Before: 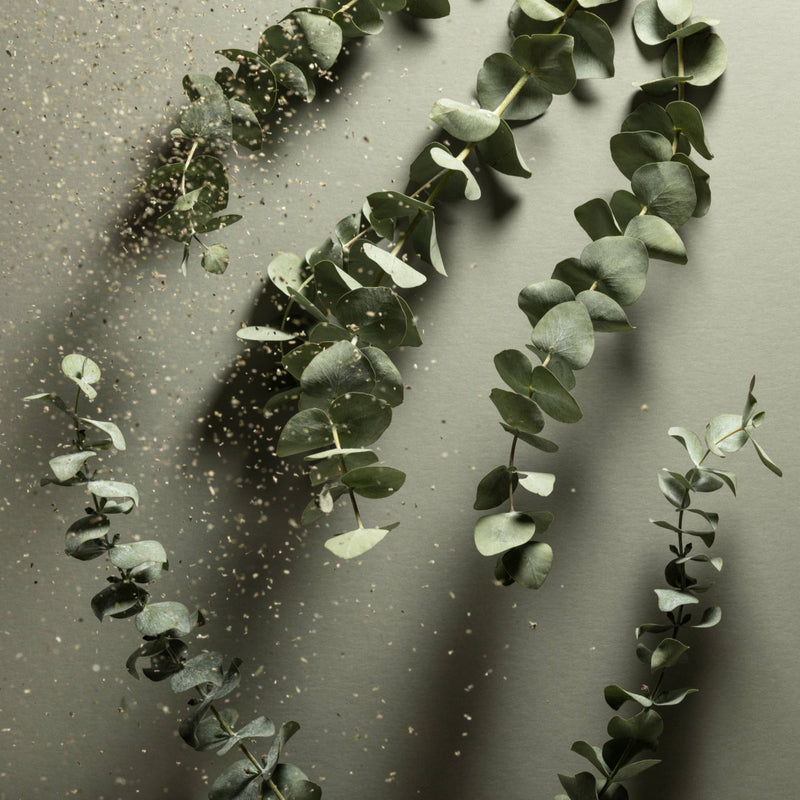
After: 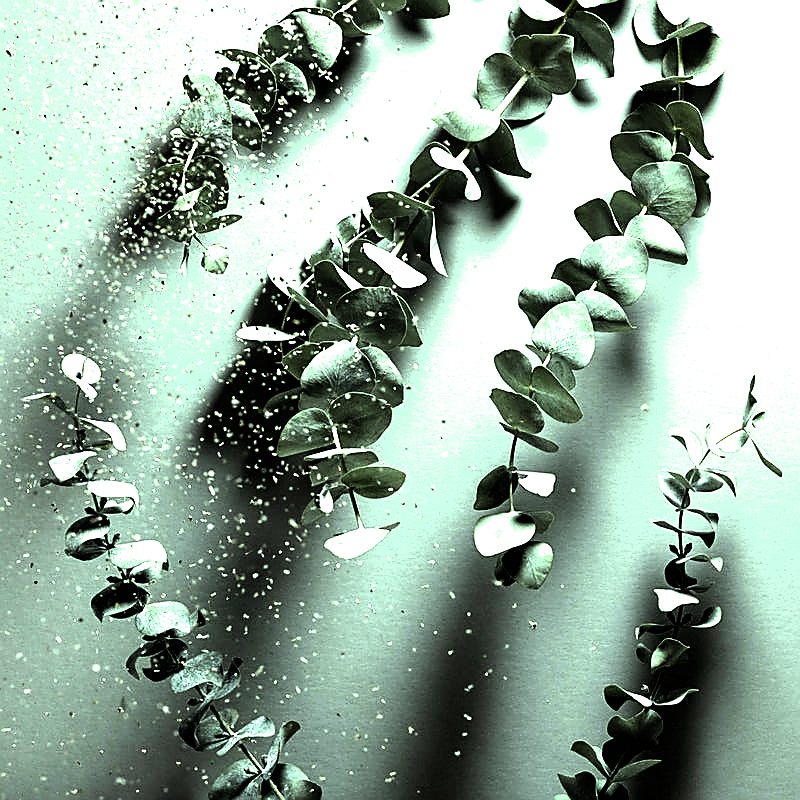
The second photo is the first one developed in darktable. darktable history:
white balance: red 0.974, blue 1.044
exposure: black level correction 0, exposure 0.877 EV, compensate exposure bias true, compensate highlight preservation false
filmic rgb: black relative exposure -8.2 EV, white relative exposure 2.2 EV, threshold 3 EV, hardness 7.11, latitude 85.74%, contrast 1.696, highlights saturation mix -4%, shadows ↔ highlights balance -2.69%, color science v5 (2021), contrast in shadows safe, contrast in highlights safe, enable highlight reconstruction true
sharpen: radius 1.4, amount 1.25, threshold 0.7
color balance: mode lift, gamma, gain (sRGB), lift [0.997, 0.979, 1.021, 1.011], gamma [1, 1.084, 0.916, 0.998], gain [1, 0.87, 1.13, 1.101], contrast 4.55%, contrast fulcrum 38.24%, output saturation 104.09%
